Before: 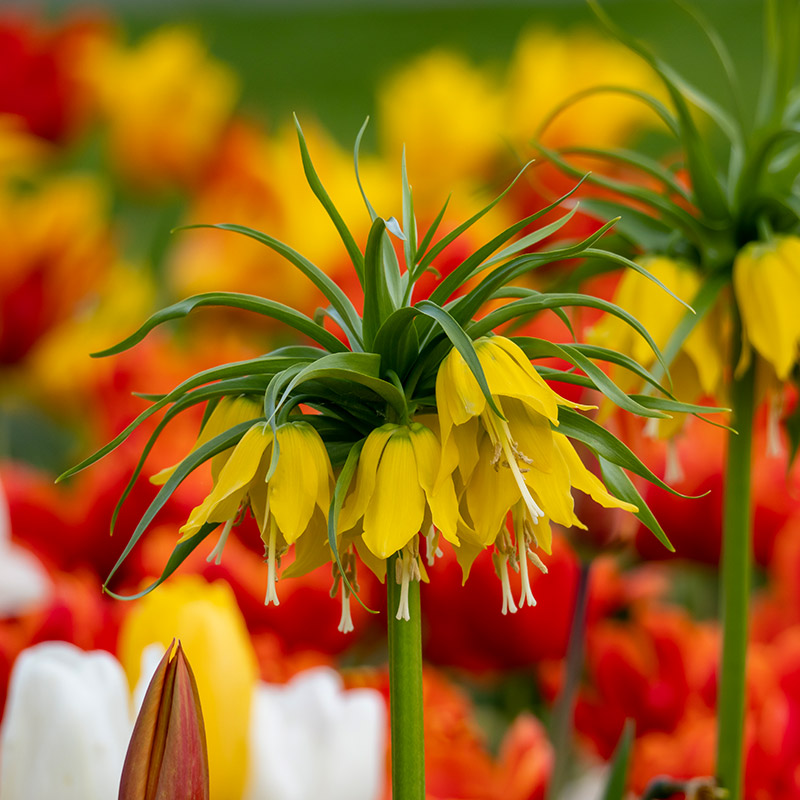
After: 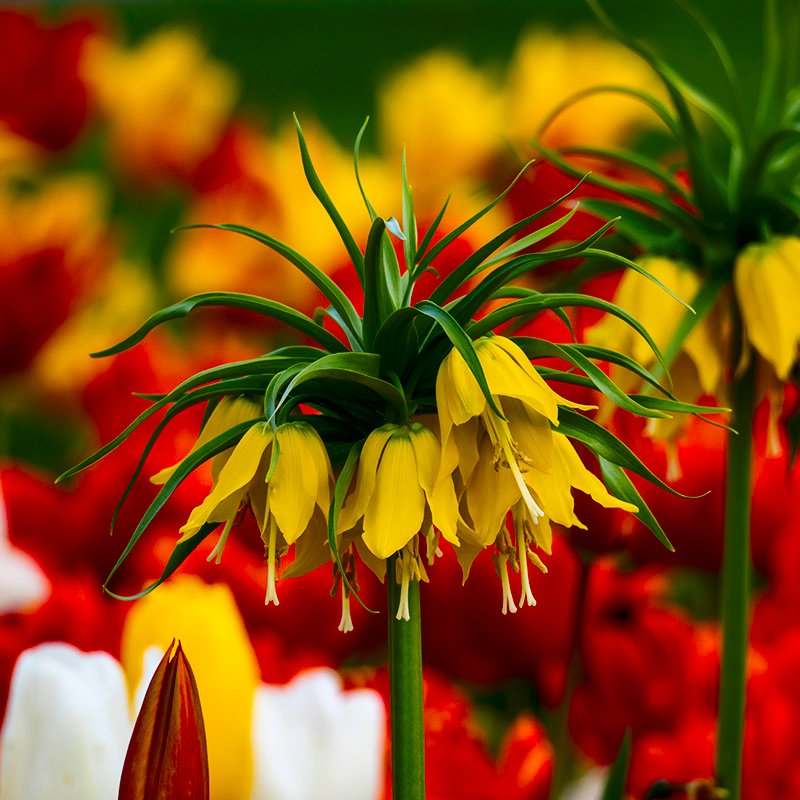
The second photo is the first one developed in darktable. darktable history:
contrast brightness saturation: contrast 0.22, brightness -0.19, saturation 0.24
color balance rgb: linear chroma grading › global chroma 15%, perceptual saturation grading › global saturation 30%
